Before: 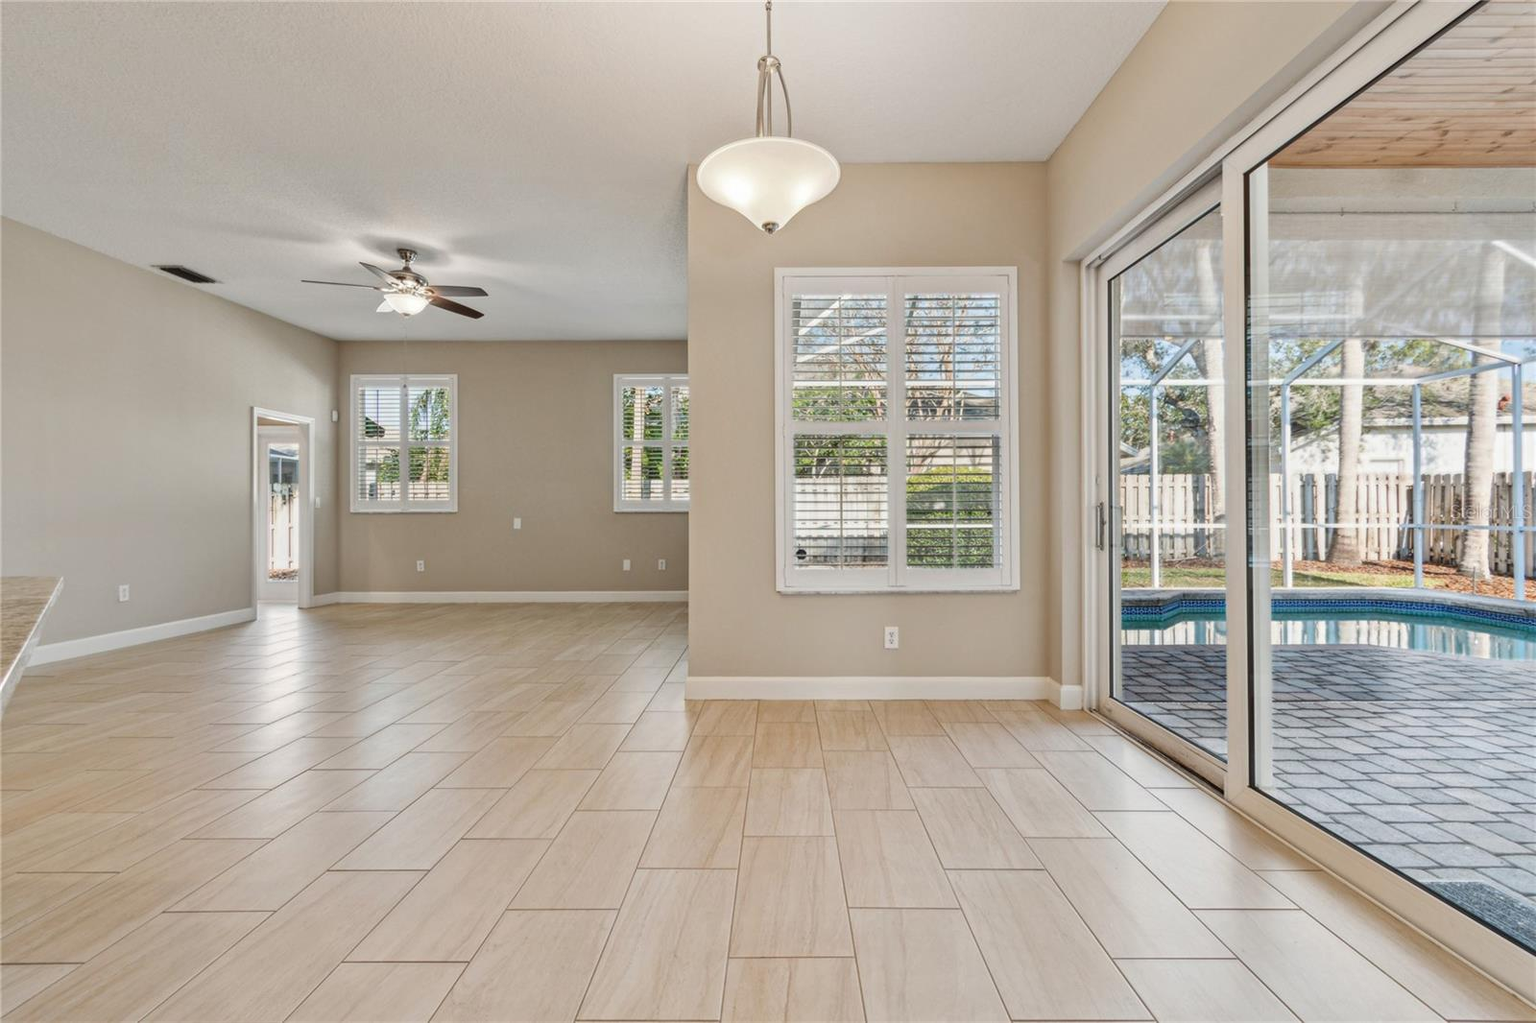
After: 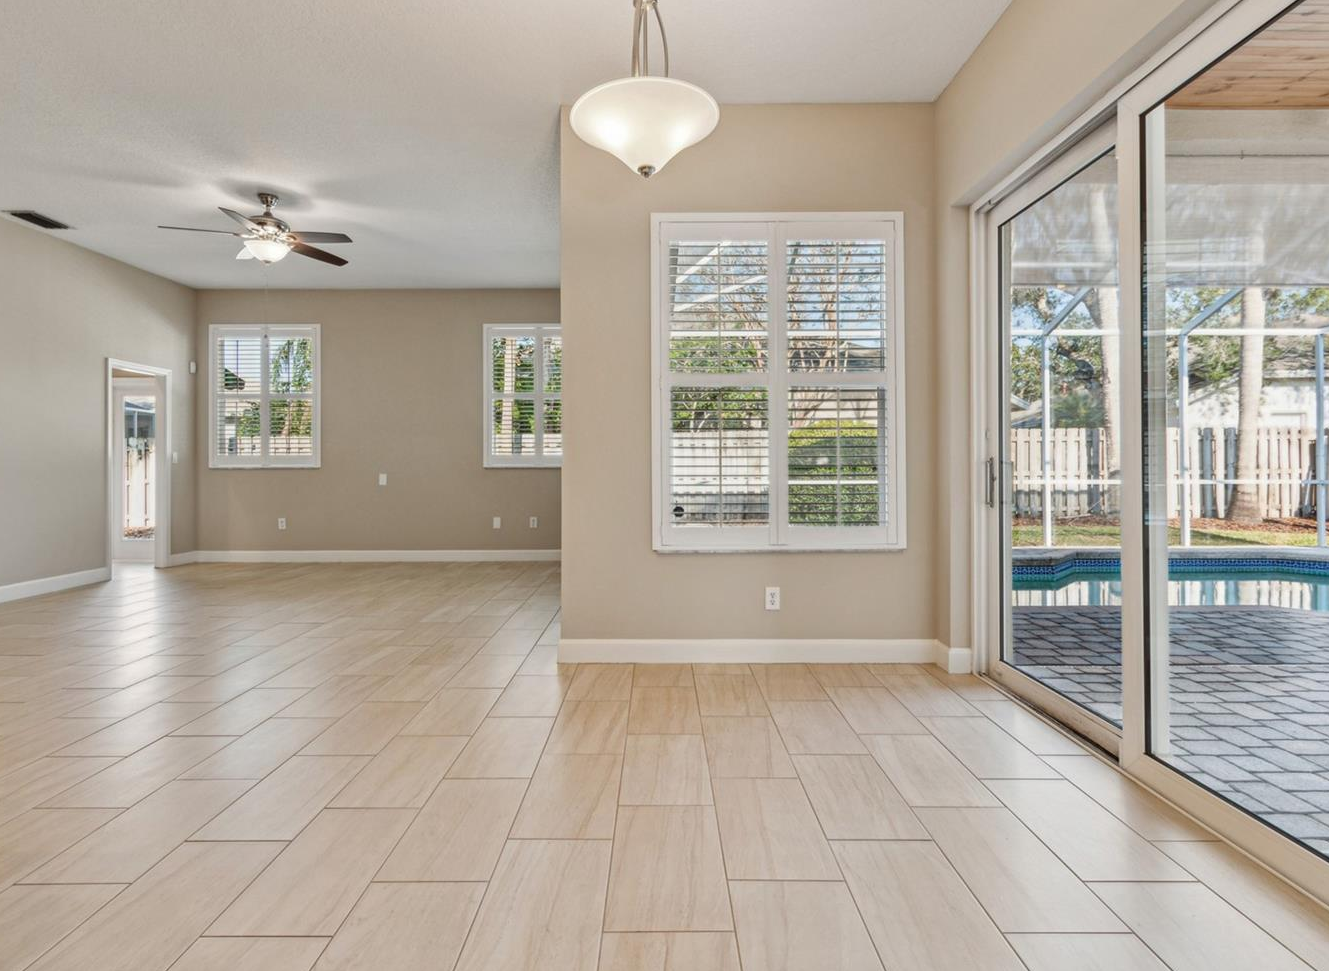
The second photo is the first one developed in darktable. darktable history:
crop: left 9.81%, top 6.276%, right 7.094%, bottom 2.543%
